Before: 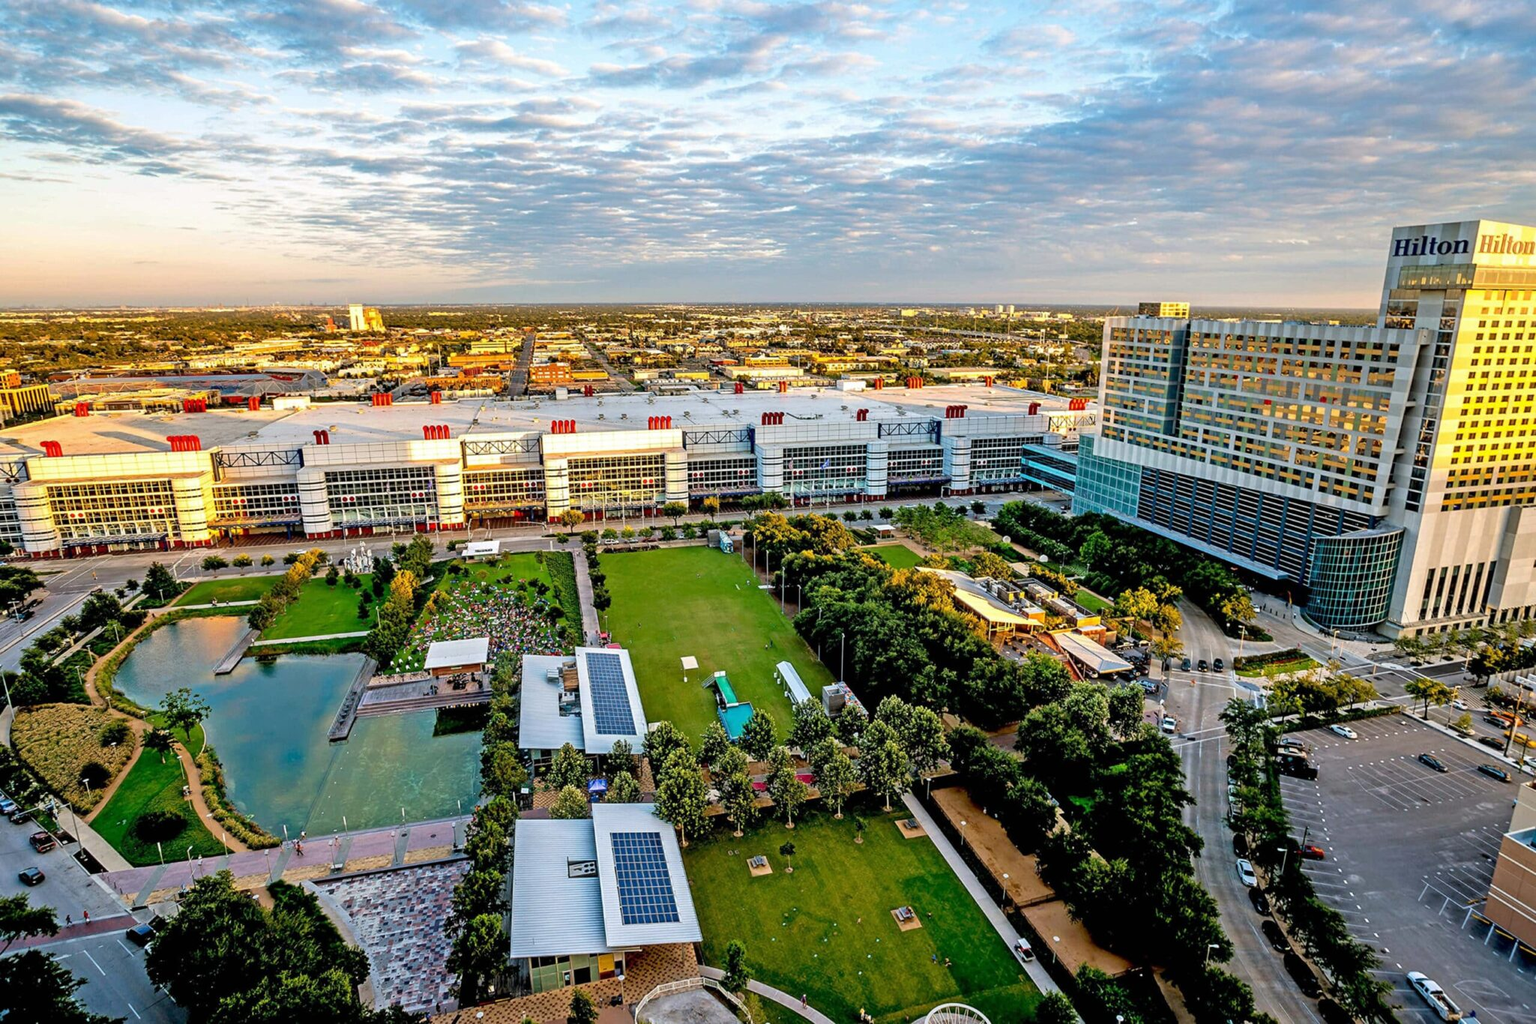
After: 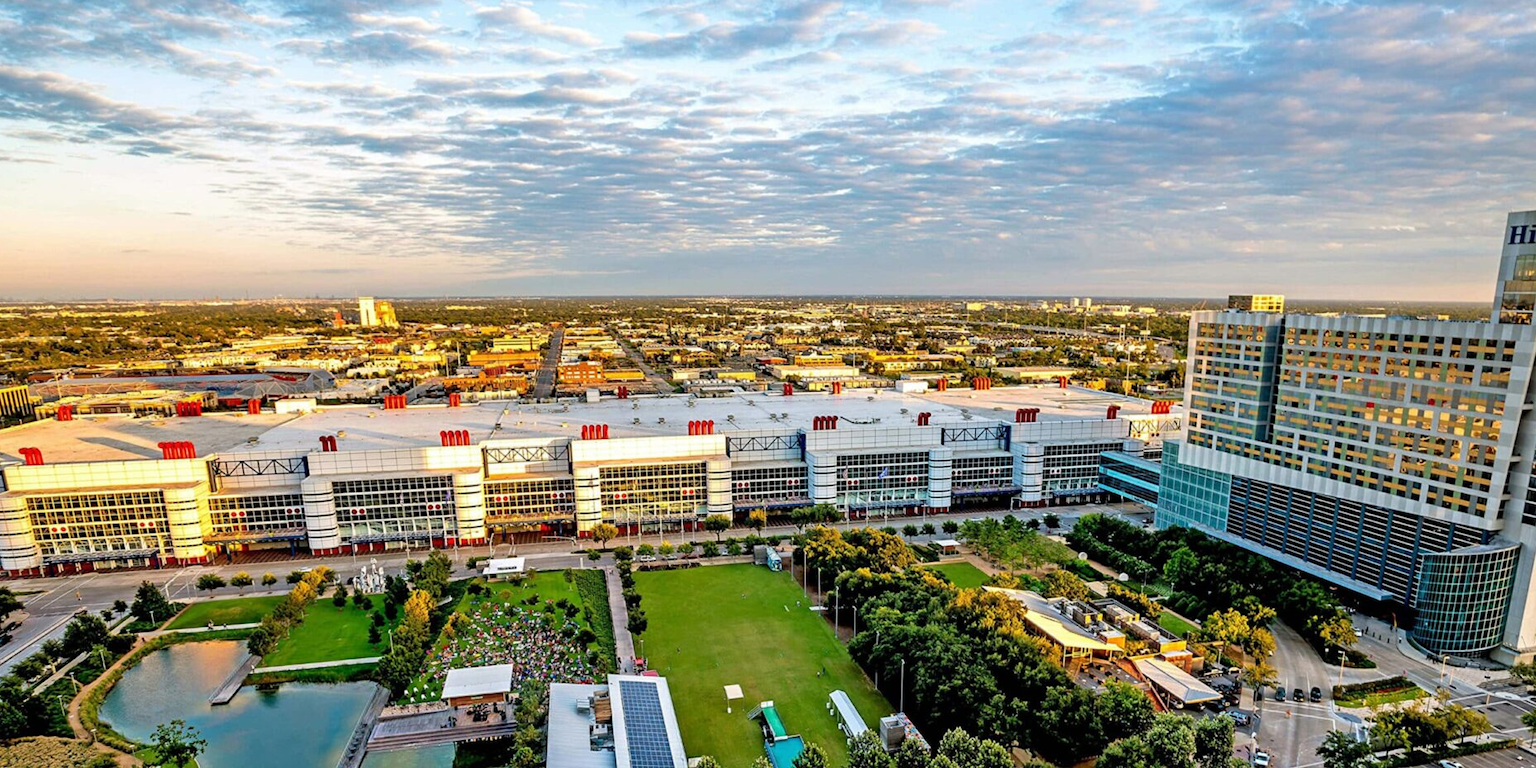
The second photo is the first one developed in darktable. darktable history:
crop: left 1.522%, top 3.417%, right 7.638%, bottom 28.423%
